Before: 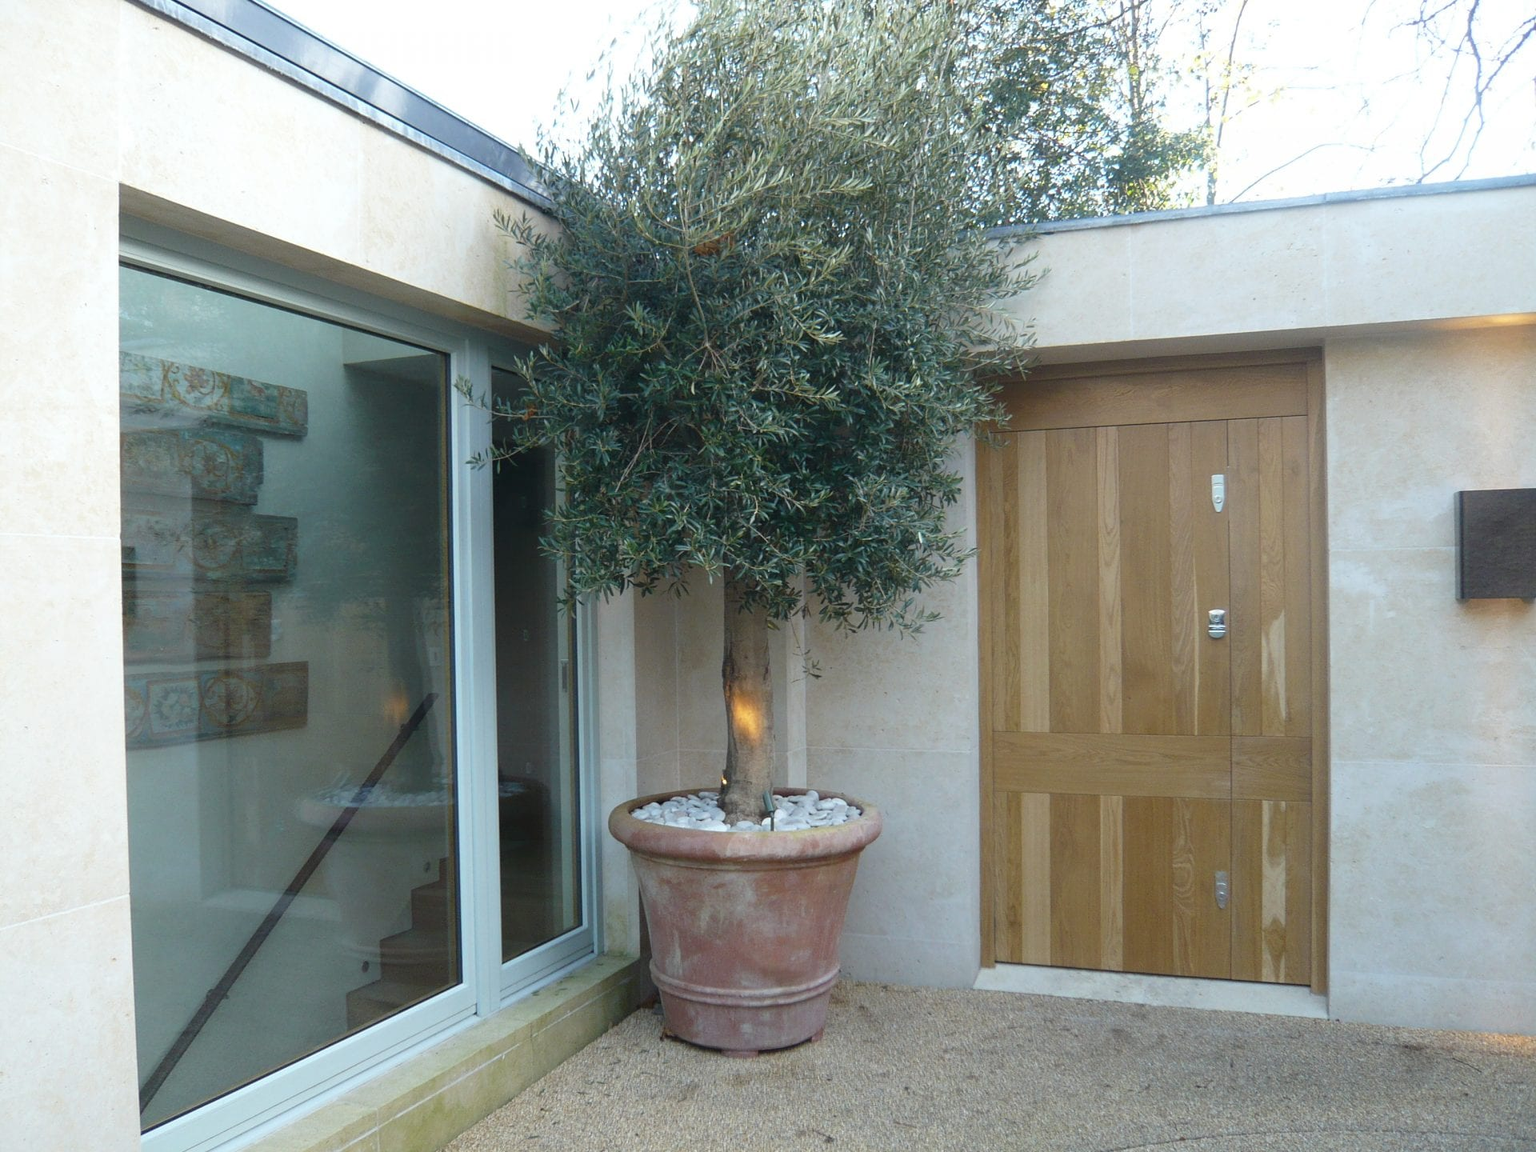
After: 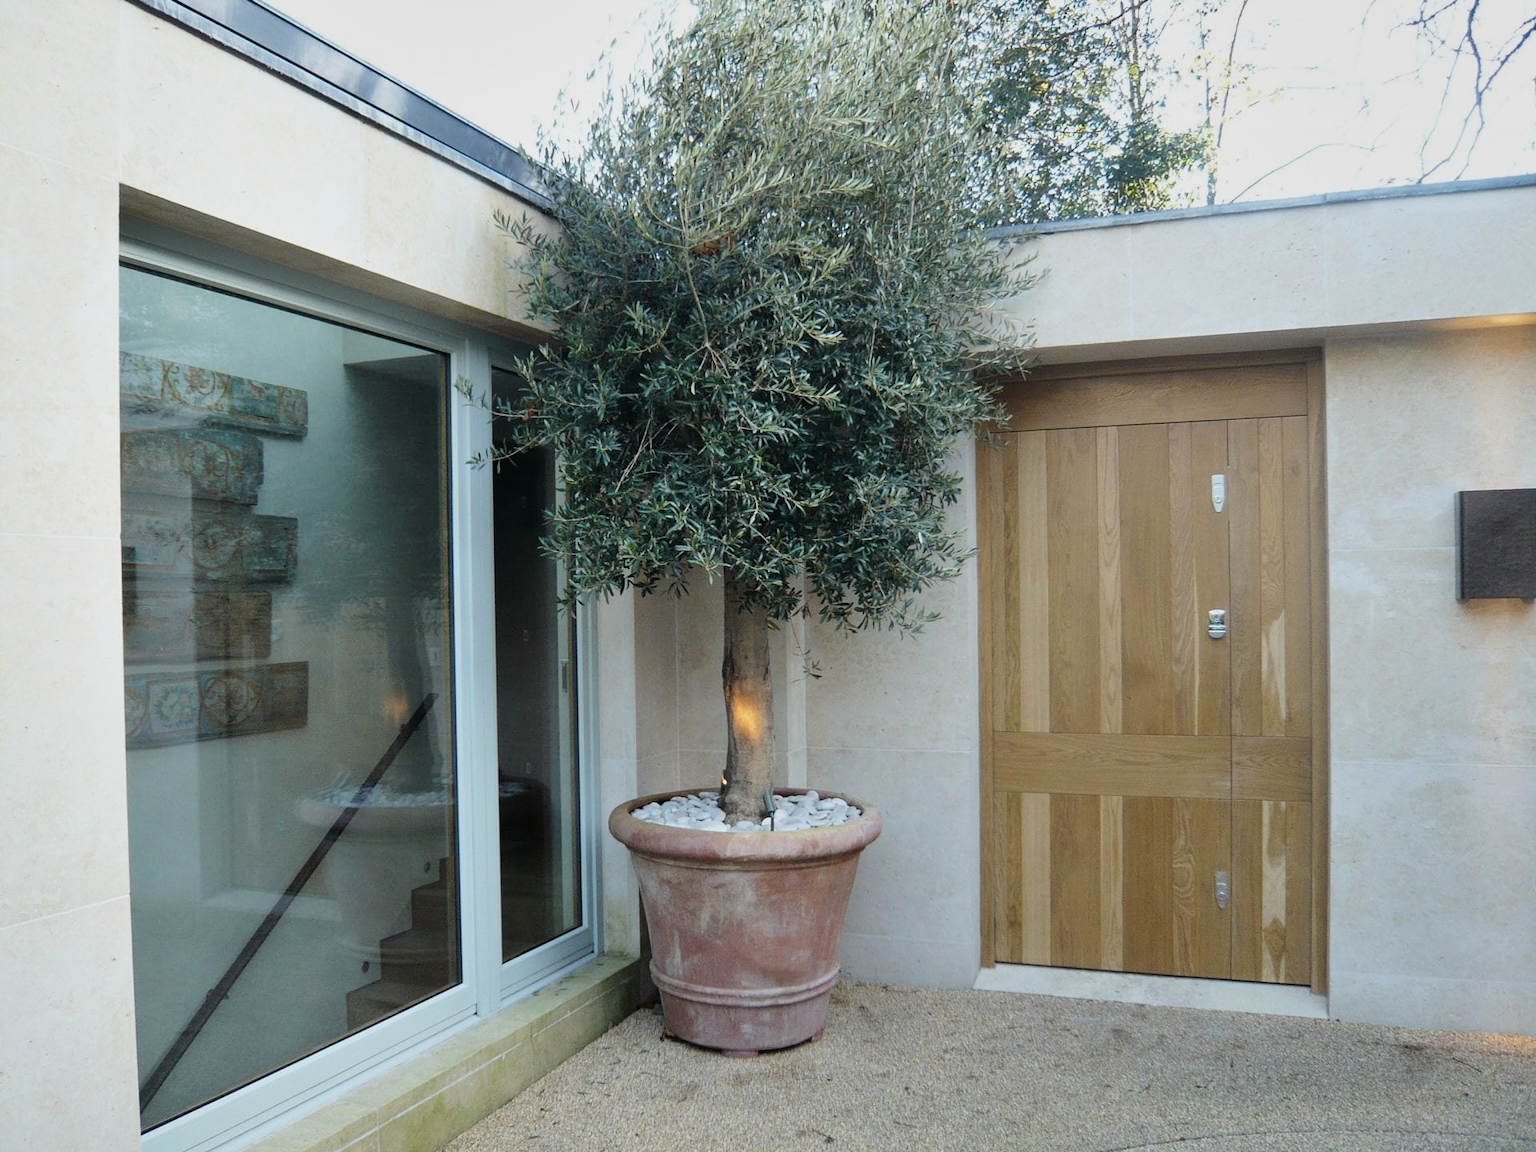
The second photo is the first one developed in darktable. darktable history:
filmic rgb: white relative exposure 3.8 EV, hardness 4.35
tone equalizer: -8 EV -0.417 EV, -7 EV -0.389 EV, -6 EV -0.333 EV, -5 EV -0.222 EV, -3 EV 0.222 EV, -2 EV 0.333 EV, -1 EV 0.389 EV, +0 EV 0.417 EV, edges refinement/feathering 500, mask exposure compensation -1.25 EV, preserve details no
shadows and highlights: soften with gaussian
